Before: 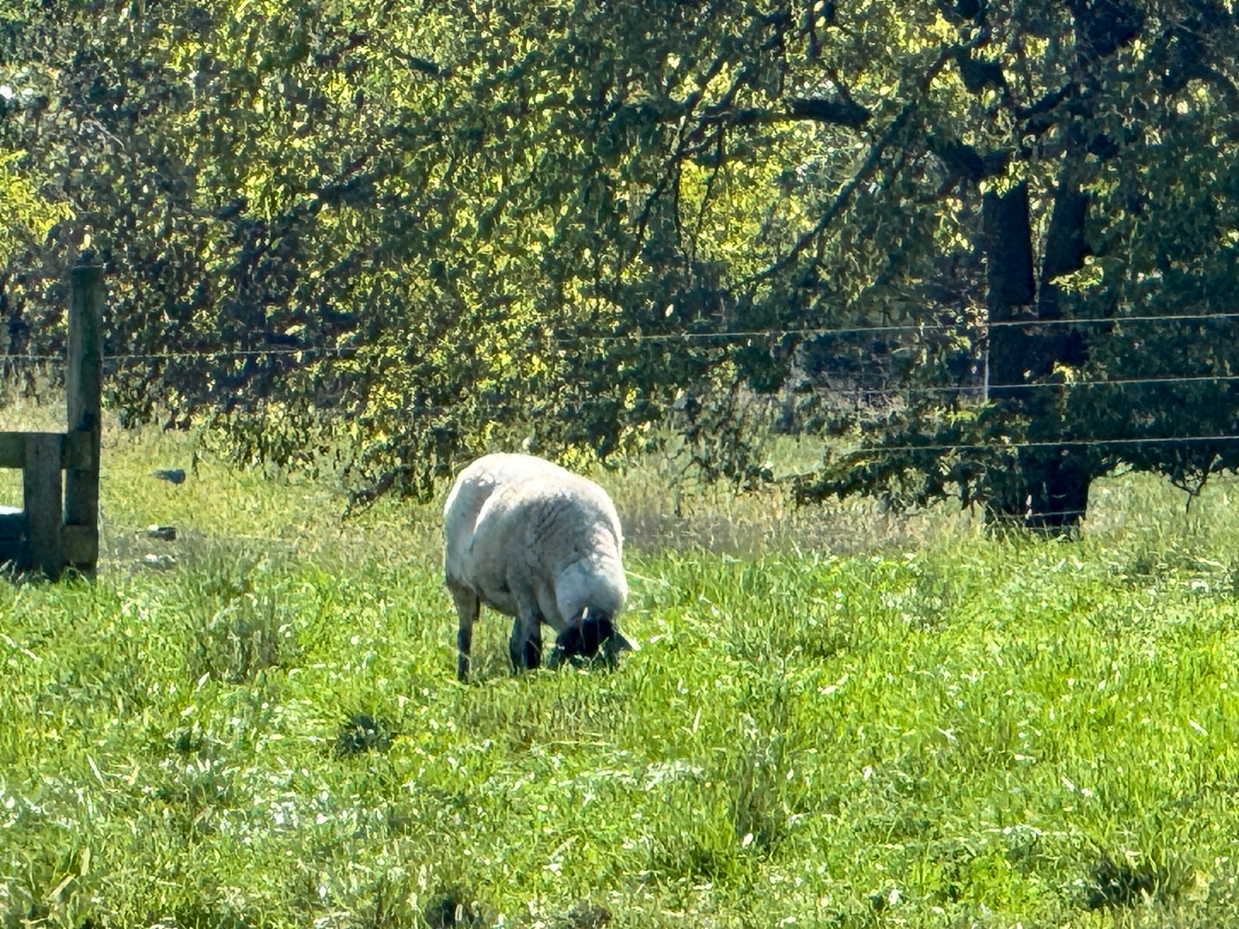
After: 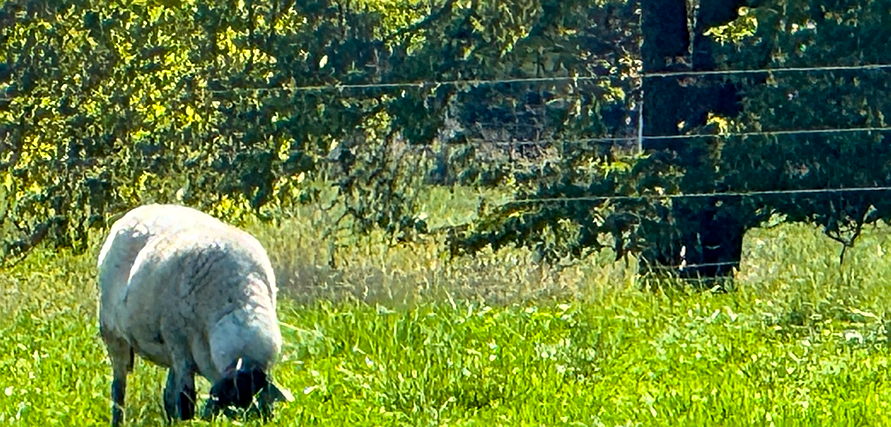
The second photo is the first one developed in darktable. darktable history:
crop and rotate: left 28.054%, top 26.821%, bottom 27.121%
sharpen: on, module defaults
color balance rgb: power › hue 326.46°, perceptual saturation grading › global saturation 30.073%, global vibrance 20%
